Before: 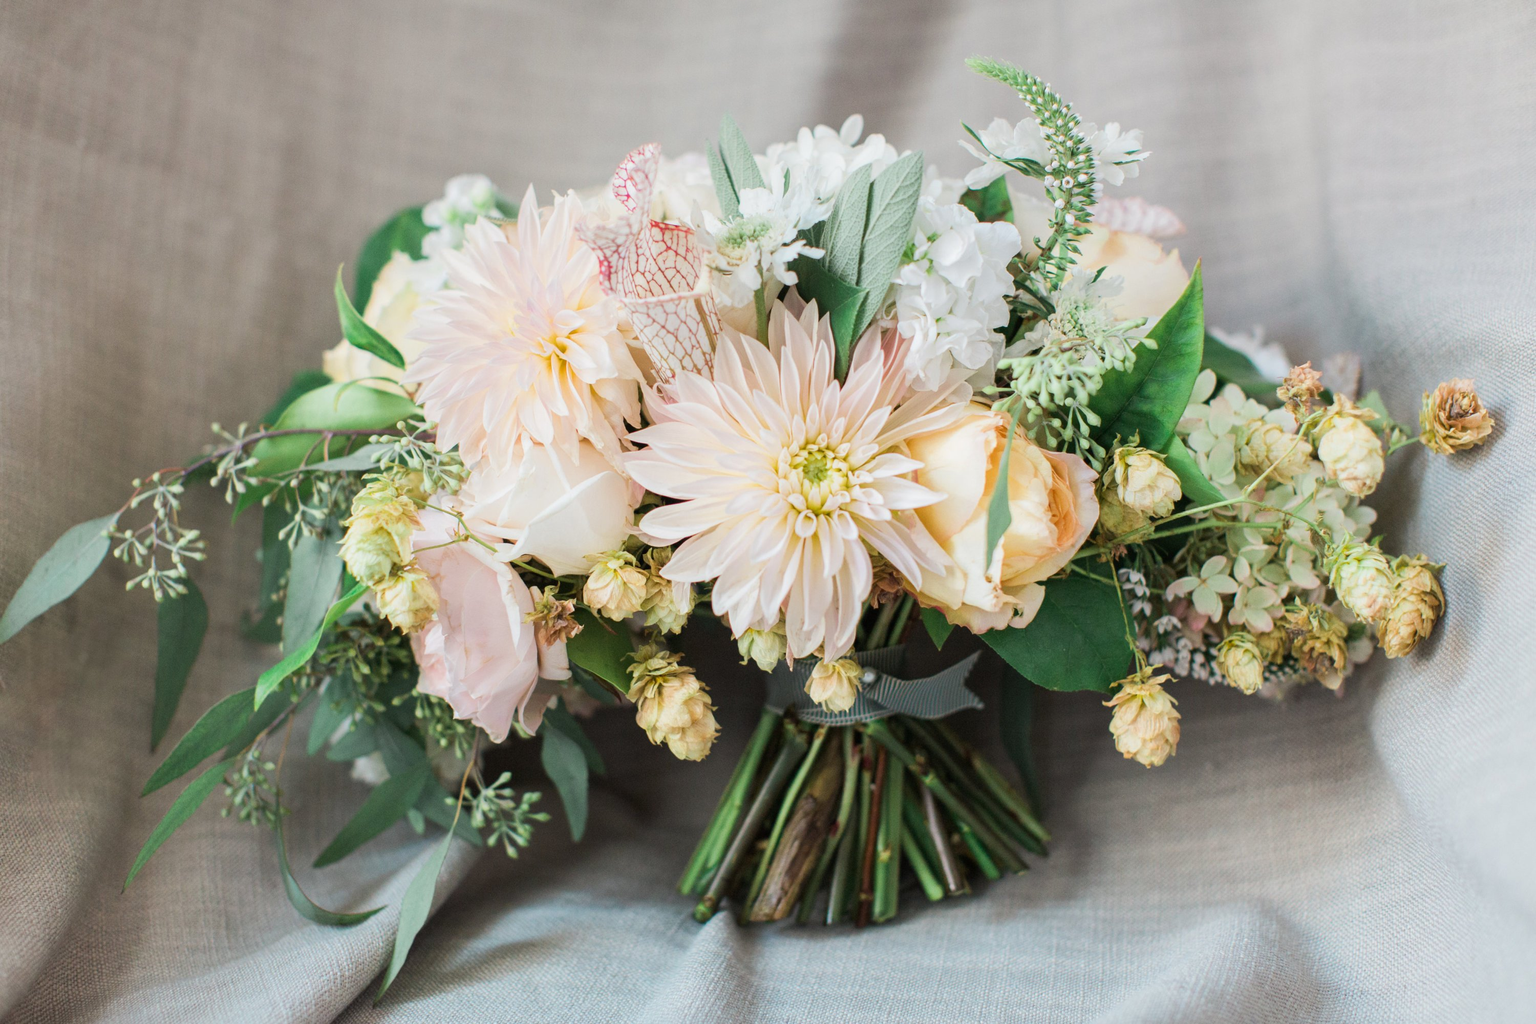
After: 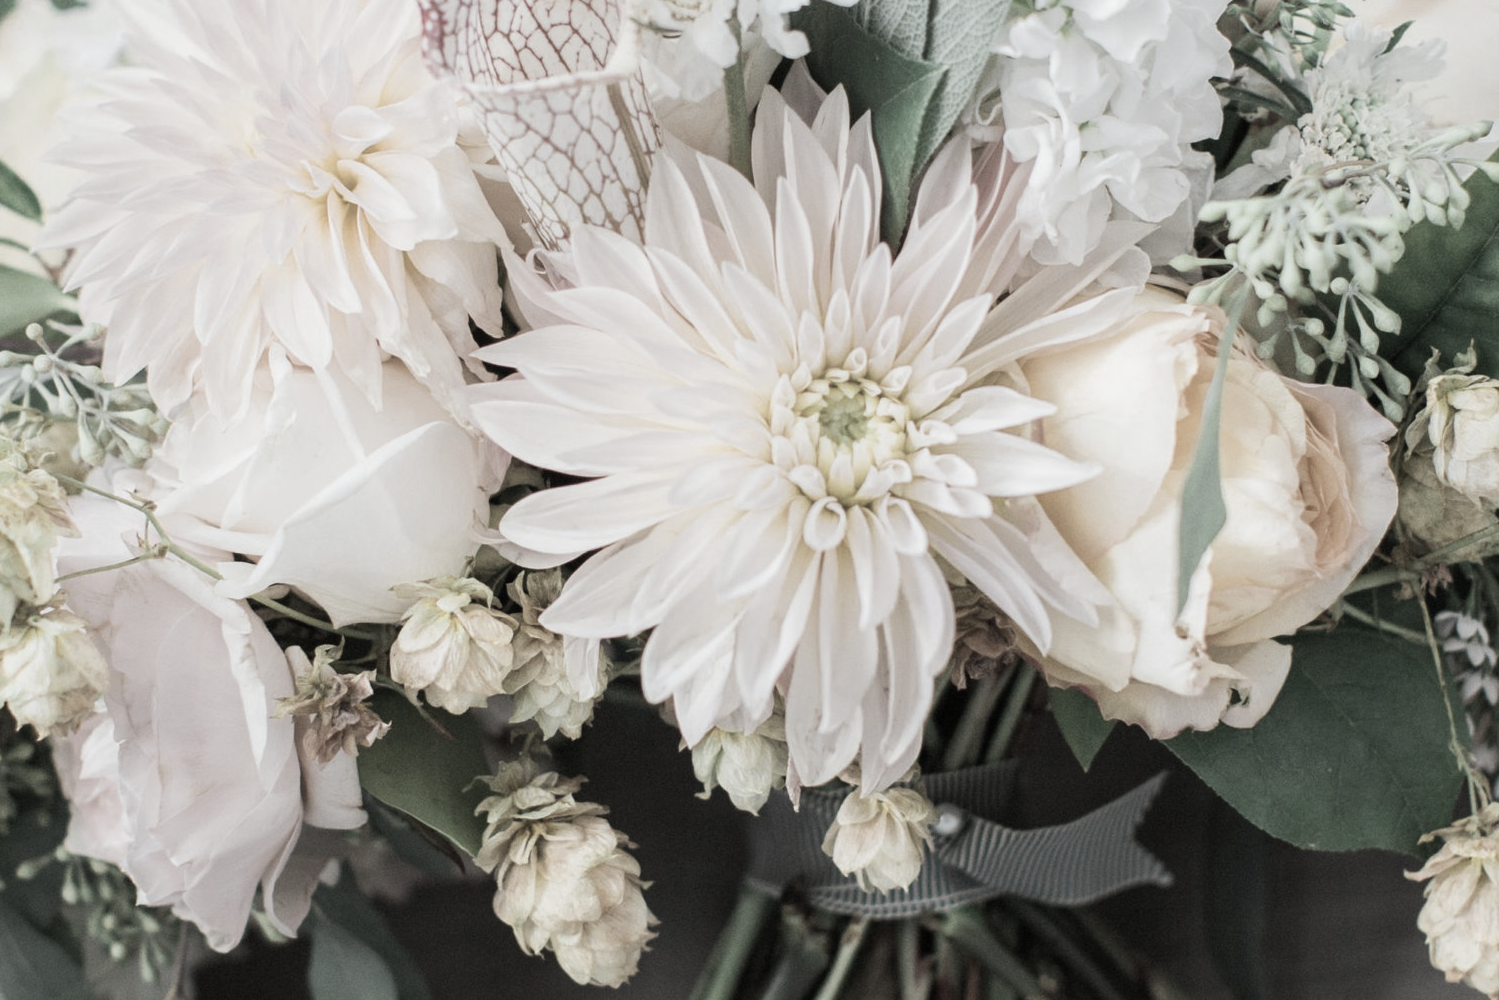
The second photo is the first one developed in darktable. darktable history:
crop: left 25%, top 25%, right 25%, bottom 25%
color correction: saturation 0.3
